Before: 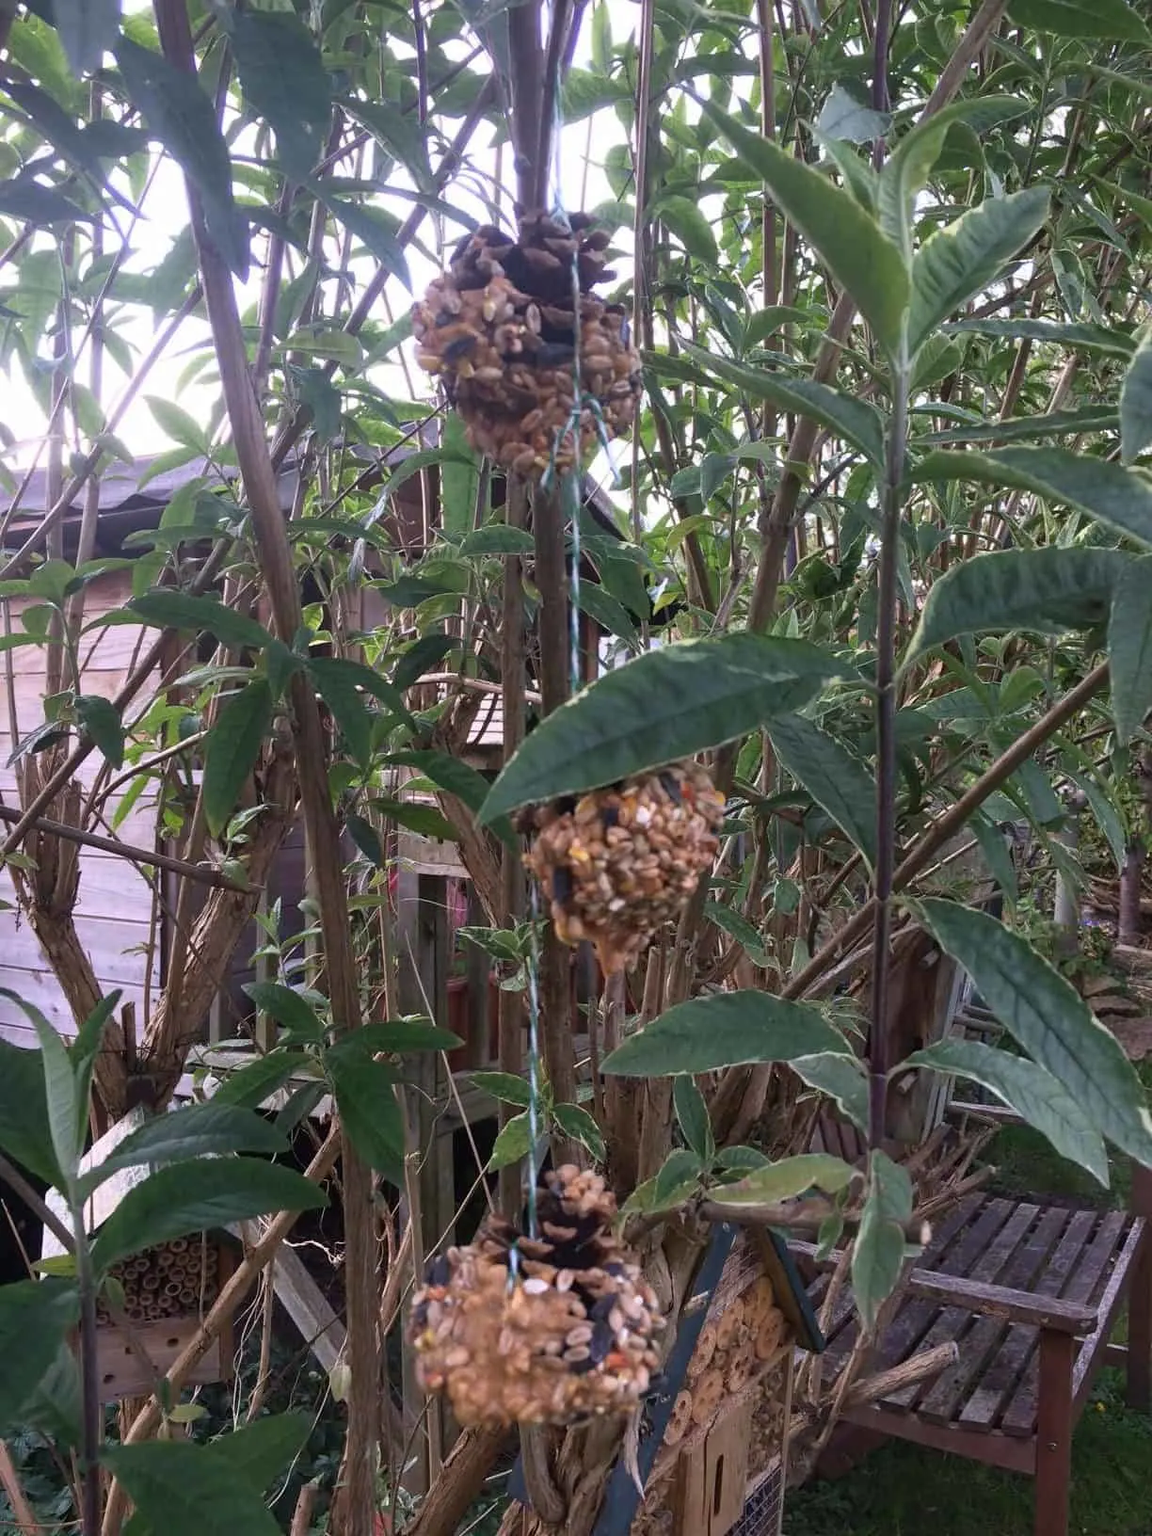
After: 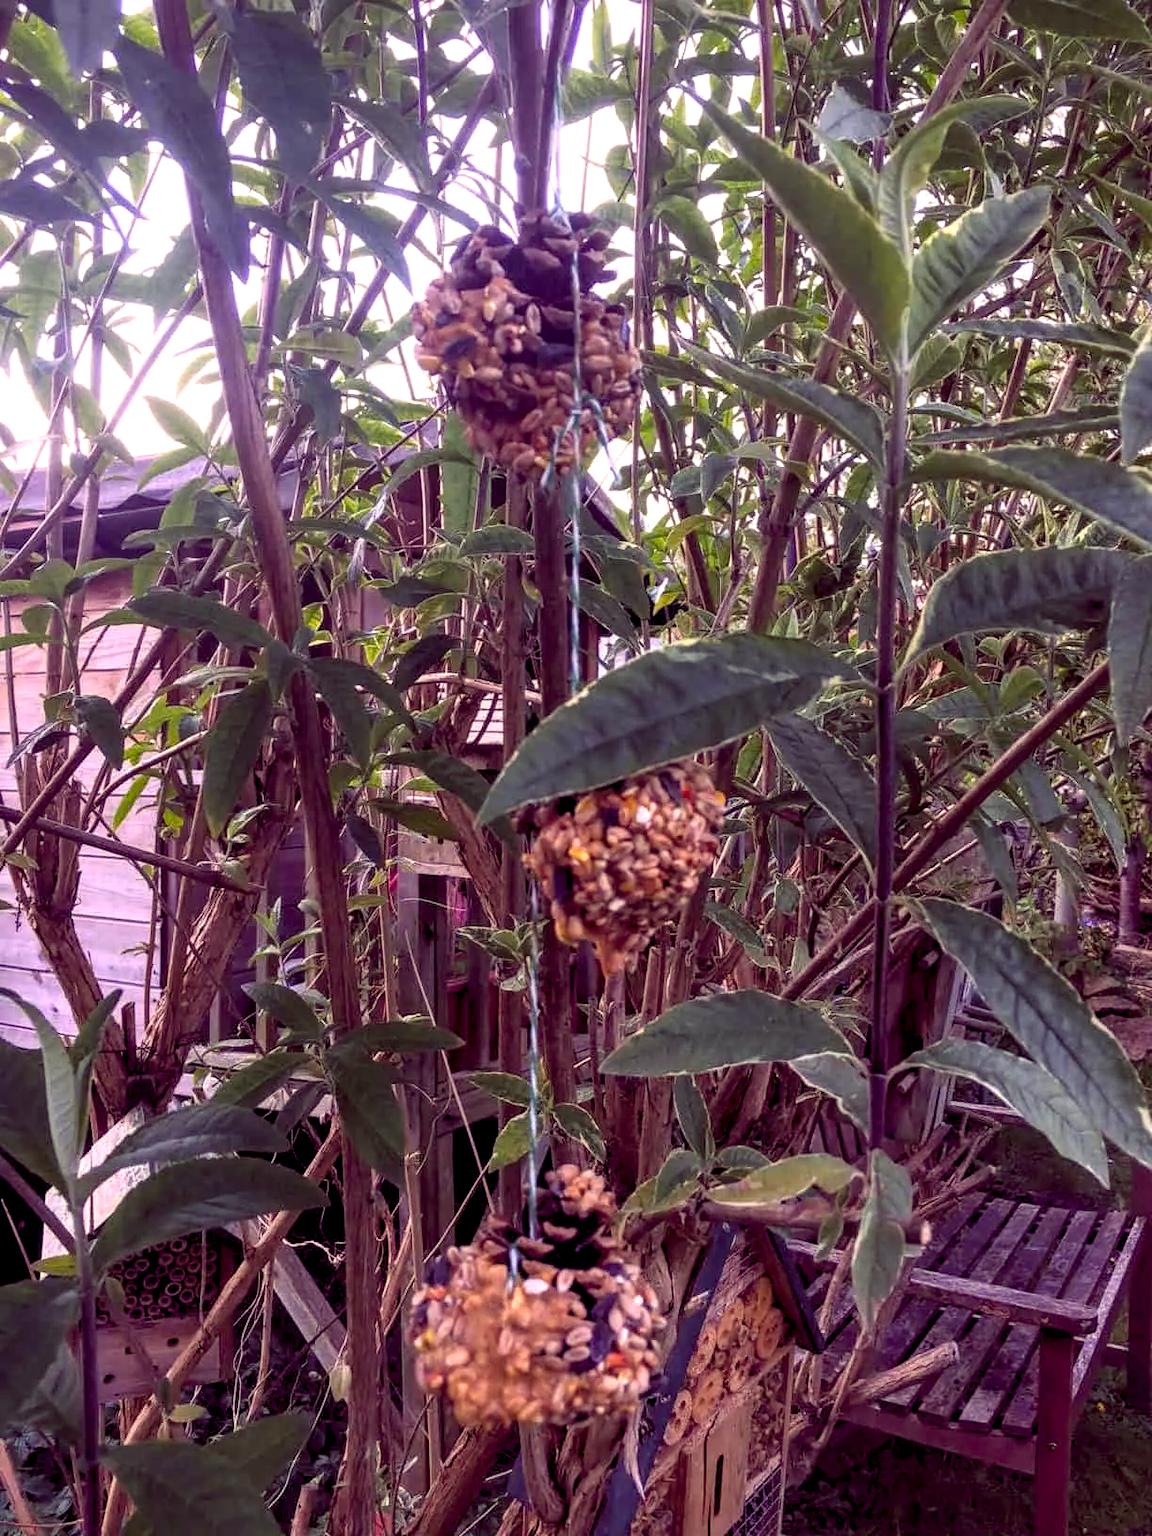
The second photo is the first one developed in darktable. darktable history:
exposure: black level correction 0.005, exposure 0.001 EV, compensate highlight preservation false
local contrast: detail 142%
tone equalizer: on, module defaults
color balance rgb: shadows lift › chroma 6.43%, shadows lift › hue 305.74°, highlights gain › chroma 2.43%, highlights gain › hue 35.74°, global offset › chroma 0.28%, global offset › hue 320.29°, linear chroma grading › global chroma 5.5%, perceptual saturation grading › global saturation 30%, contrast 5.15%
